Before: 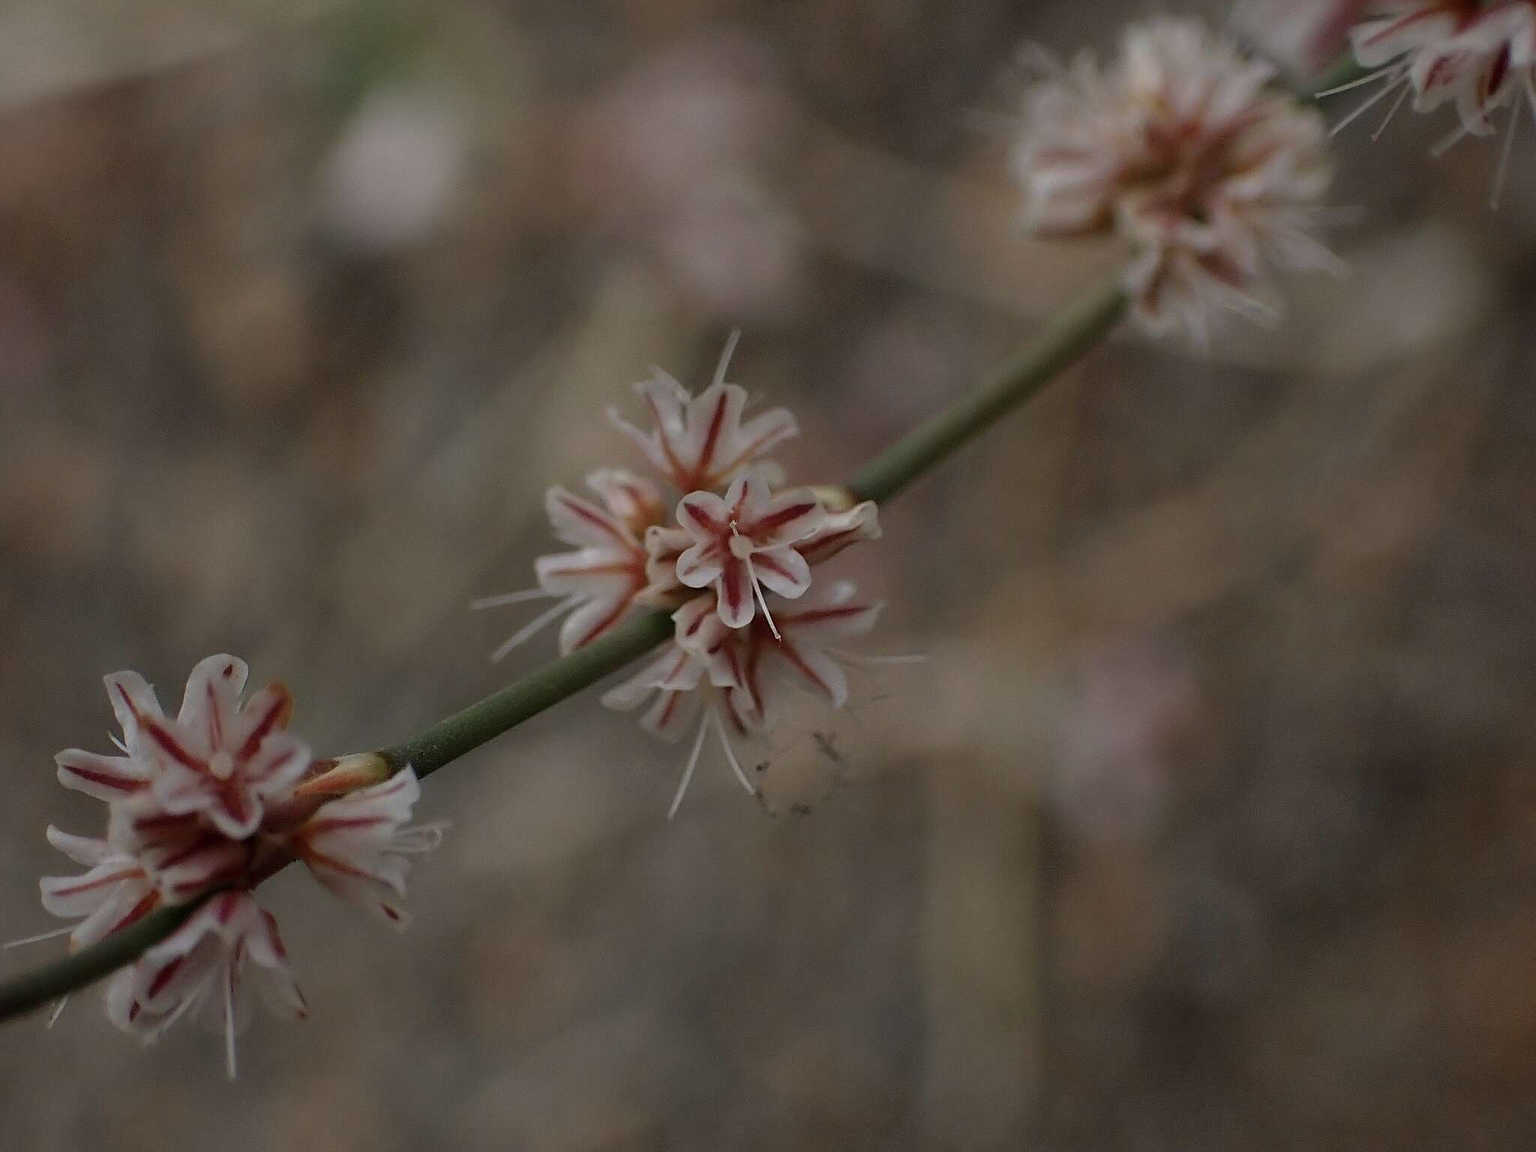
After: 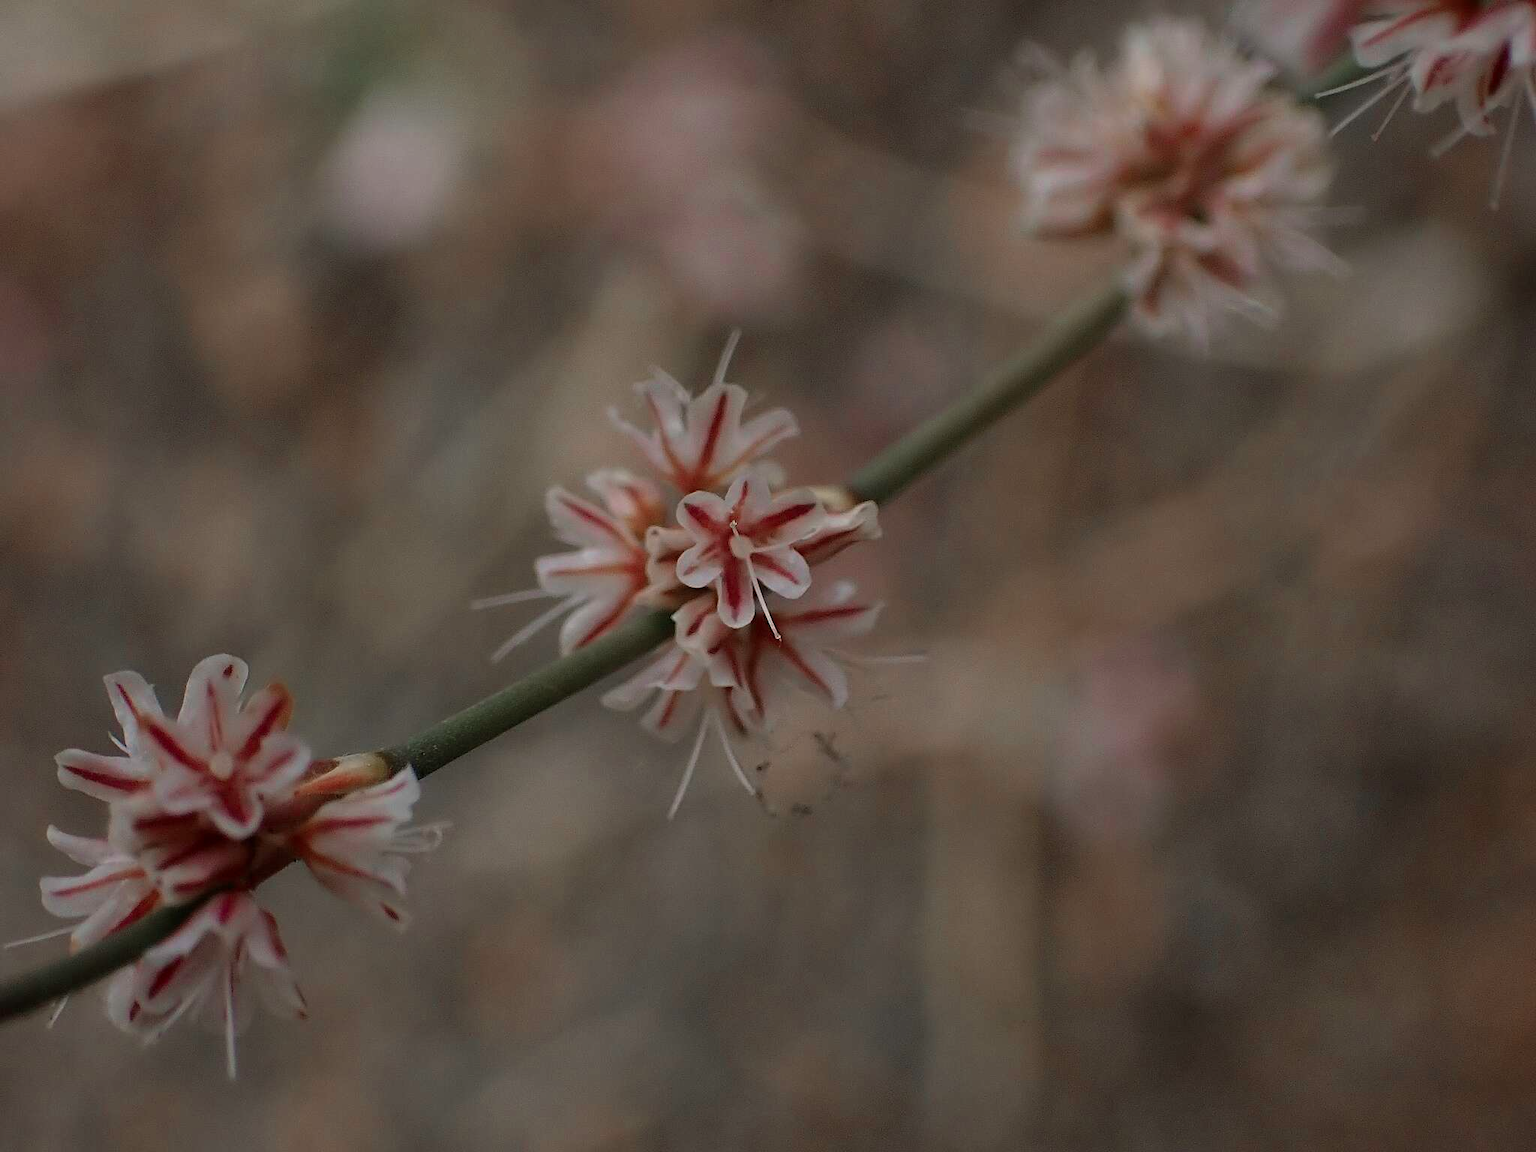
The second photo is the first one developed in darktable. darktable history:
color balance rgb: perceptual saturation grading › global saturation 0.376%, global vibrance 20.499%
color zones: curves: ch0 [(0, 0.473) (0.001, 0.473) (0.226, 0.548) (0.4, 0.589) (0.525, 0.54) (0.728, 0.403) (0.999, 0.473) (1, 0.473)]; ch1 [(0, 0.619) (0.001, 0.619) (0.234, 0.388) (0.4, 0.372) (0.528, 0.422) (0.732, 0.53) (0.999, 0.619) (1, 0.619)]; ch2 [(0, 0.547) (0.001, 0.547) (0.226, 0.45) (0.4, 0.525) (0.525, 0.585) (0.8, 0.511) (0.999, 0.547) (1, 0.547)]
